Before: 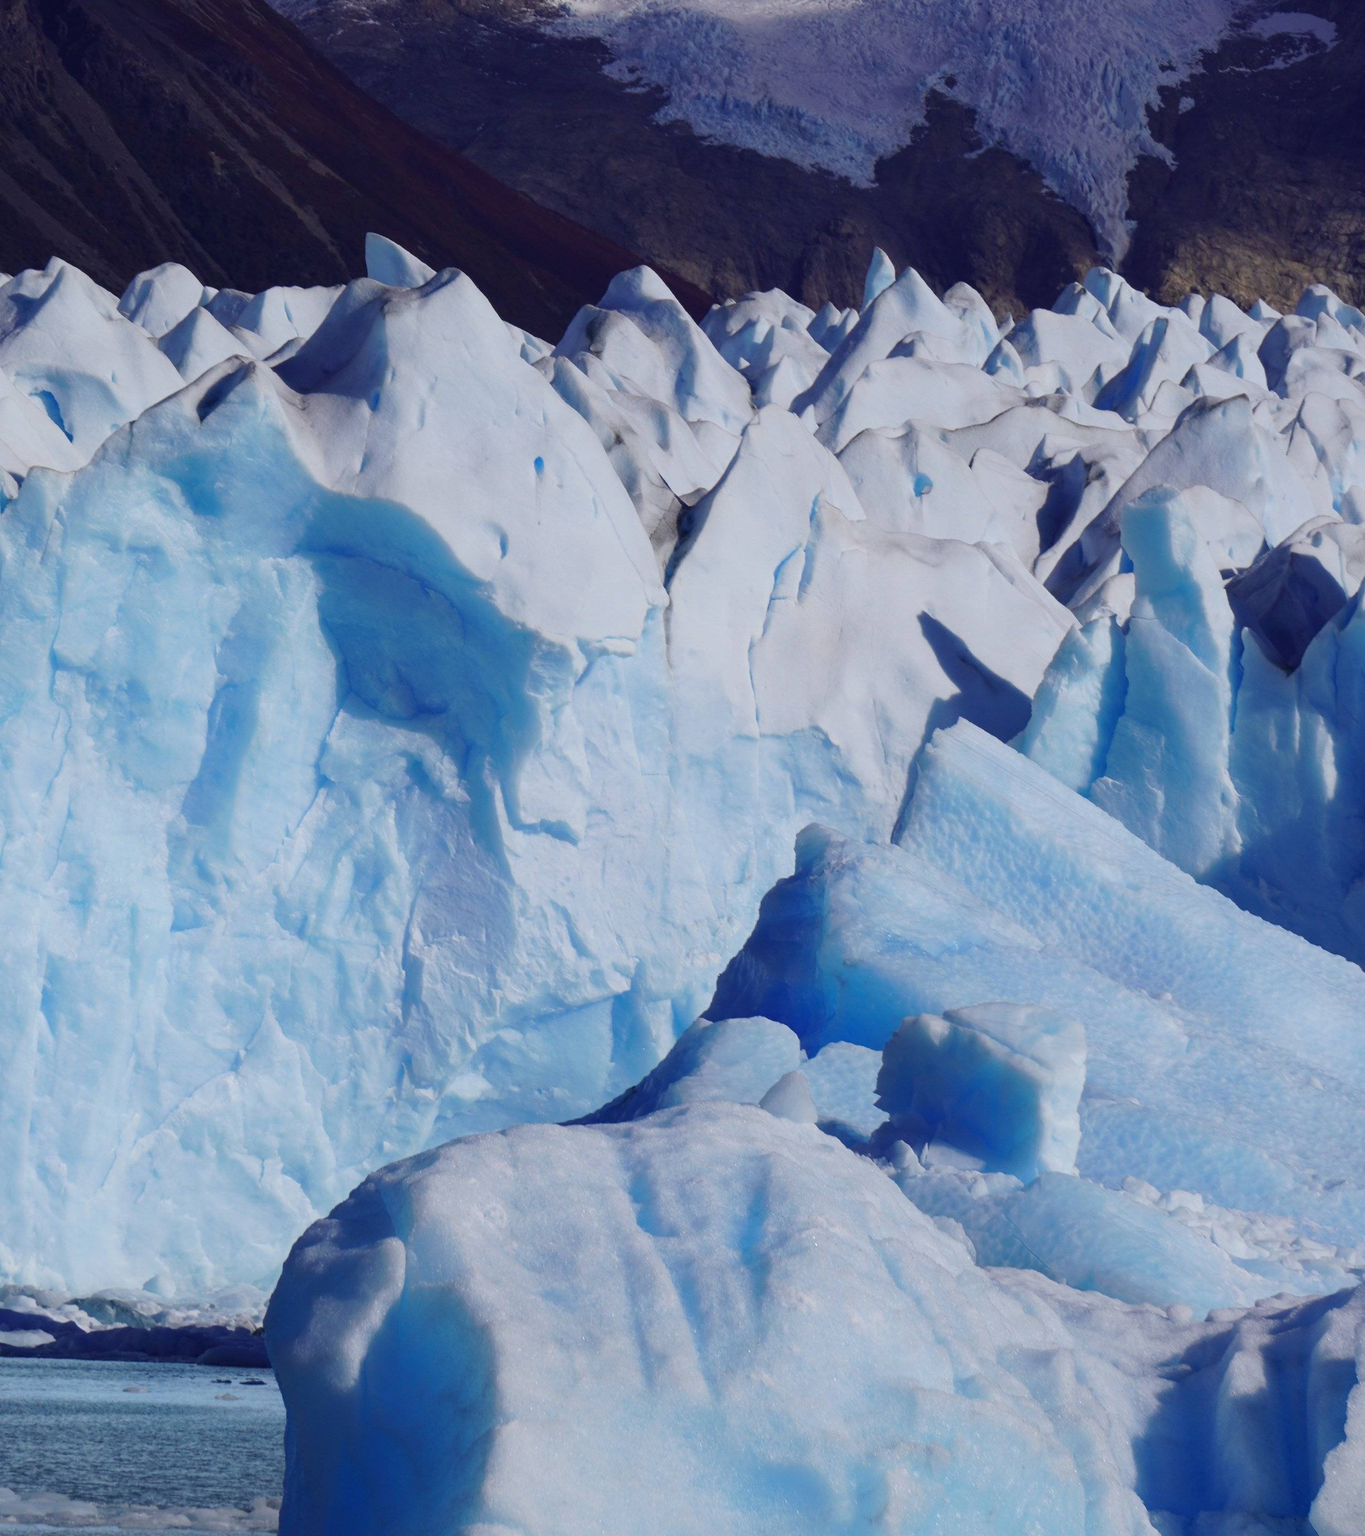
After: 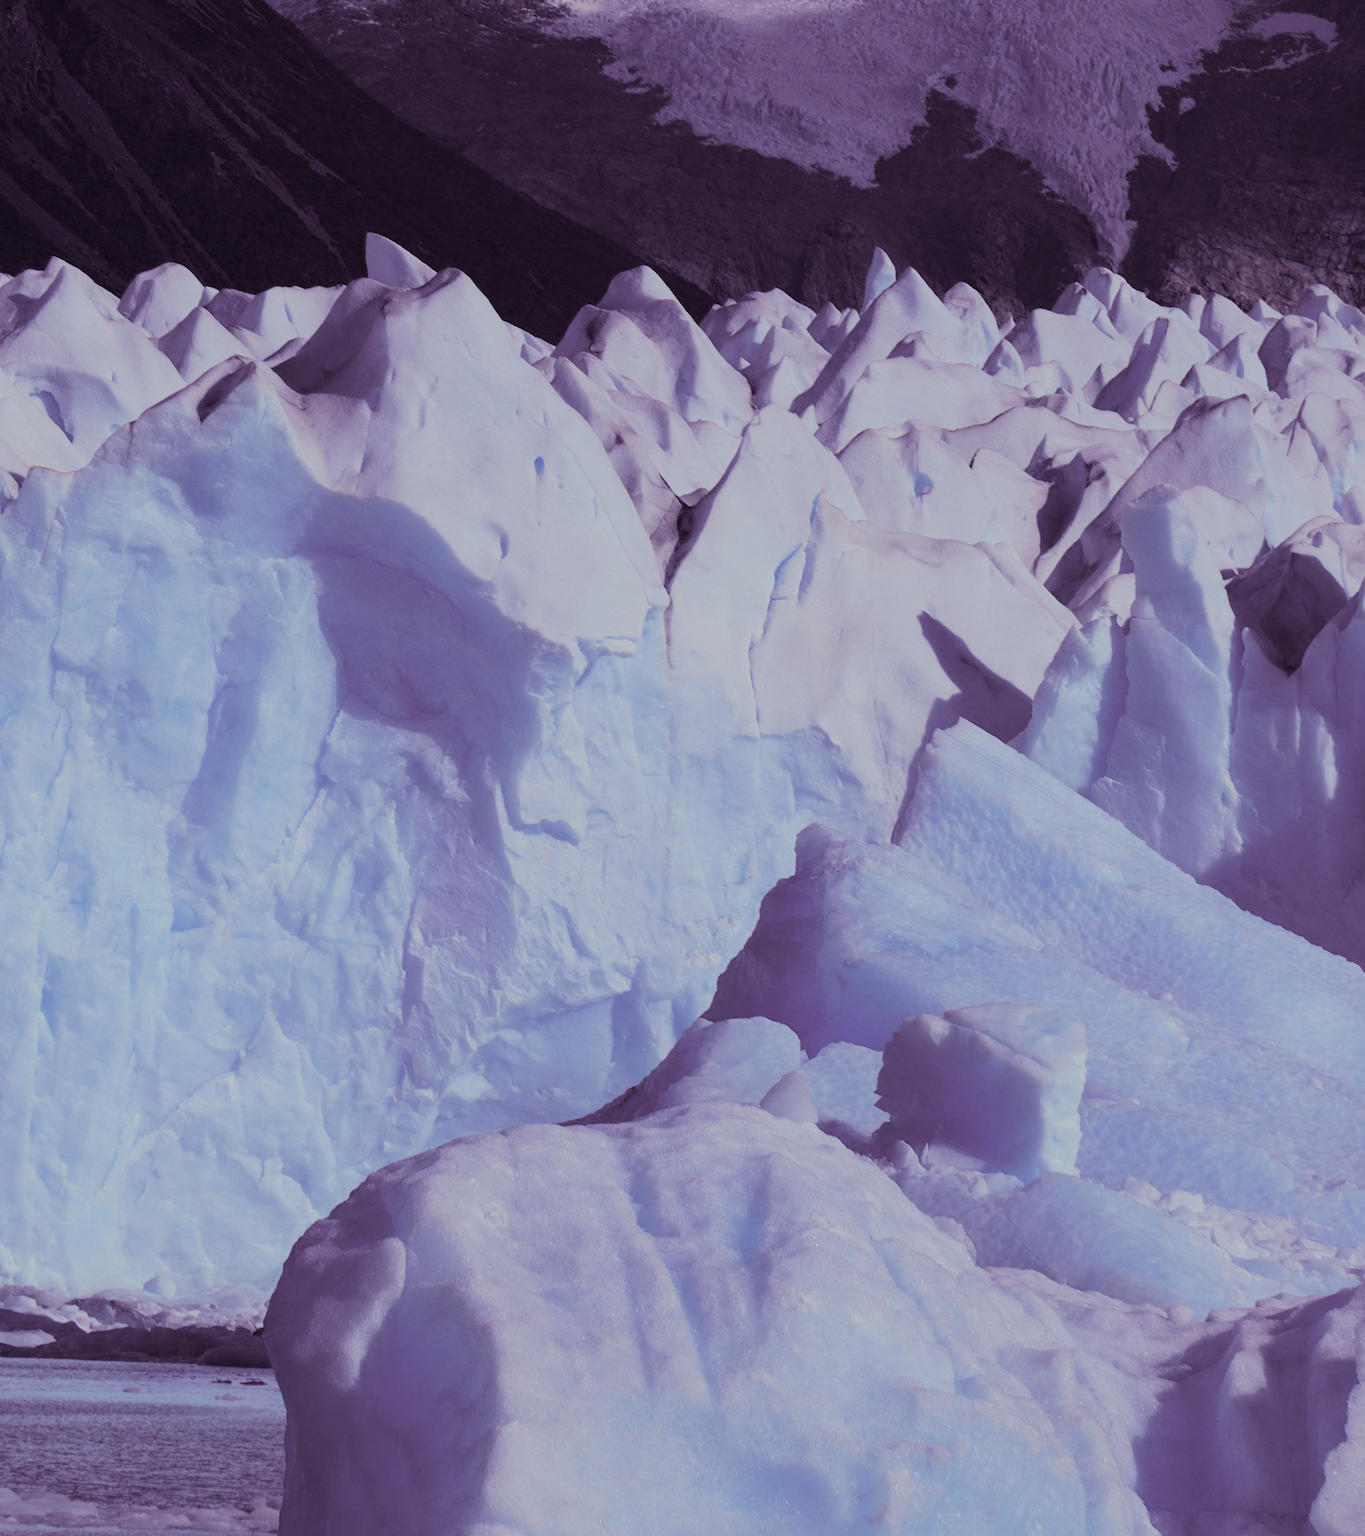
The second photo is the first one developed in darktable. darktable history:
filmic rgb: black relative exposure -7.82 EV, white relative exposure 4.29 EV, hardness 3.86, color science v6 (2022)
split-toning: shadows › hue 266.4°, shadows › saturation 0.4, highlights › hue 61.2°, highlights › saturation 0.3, compress 0%
white balance: emerald 1
